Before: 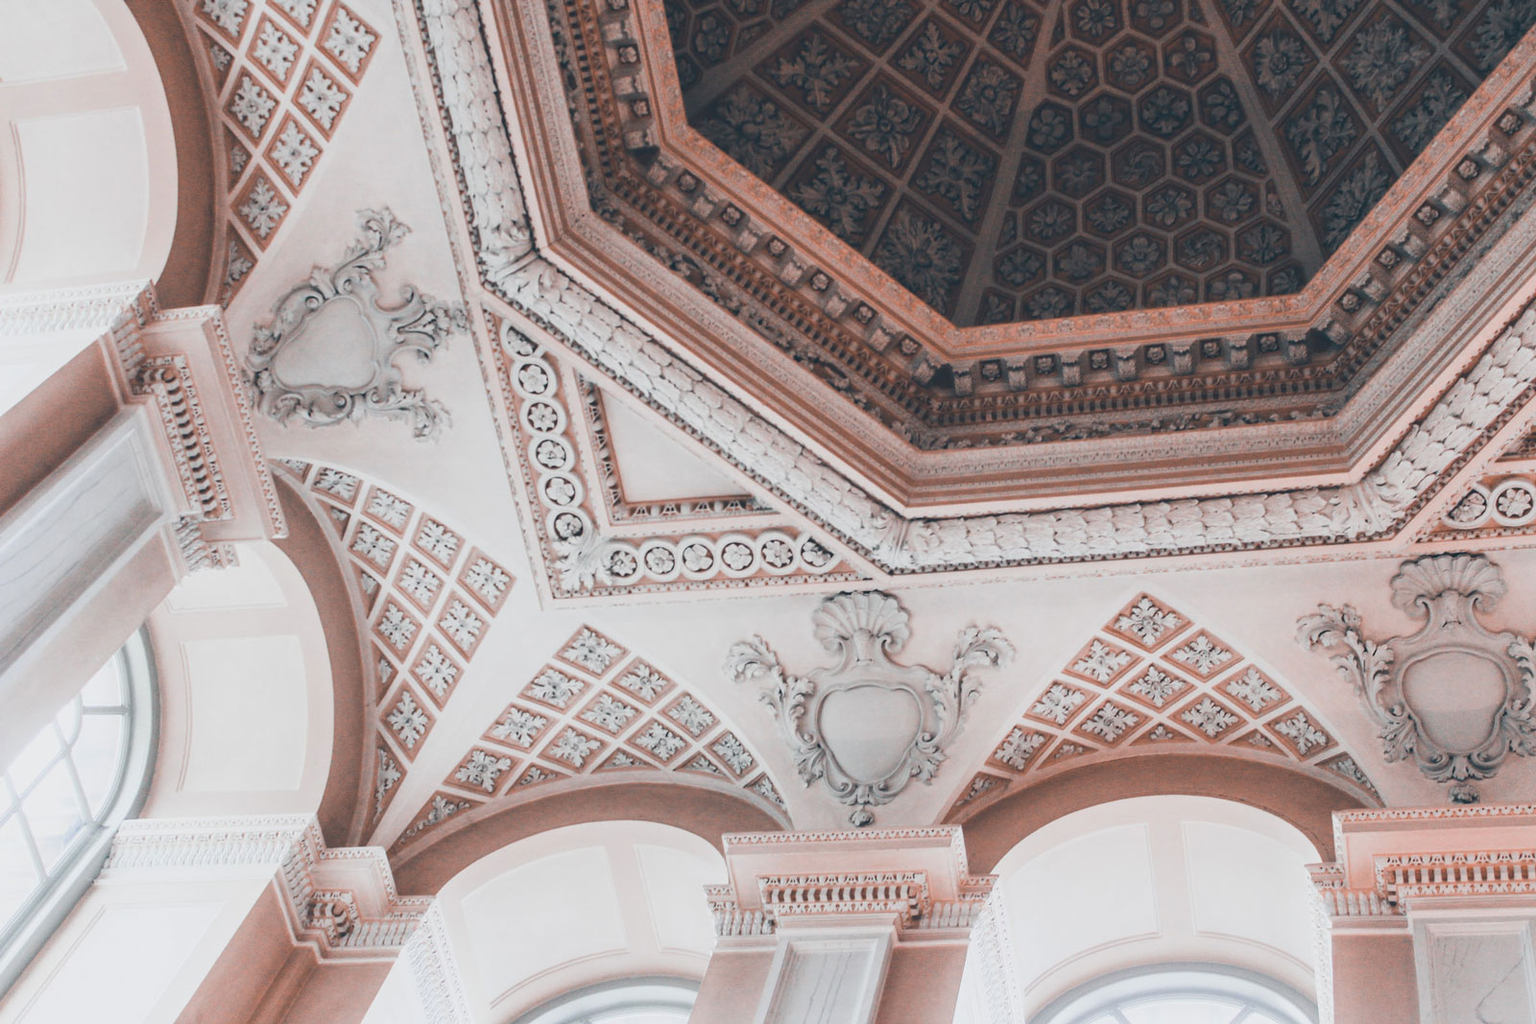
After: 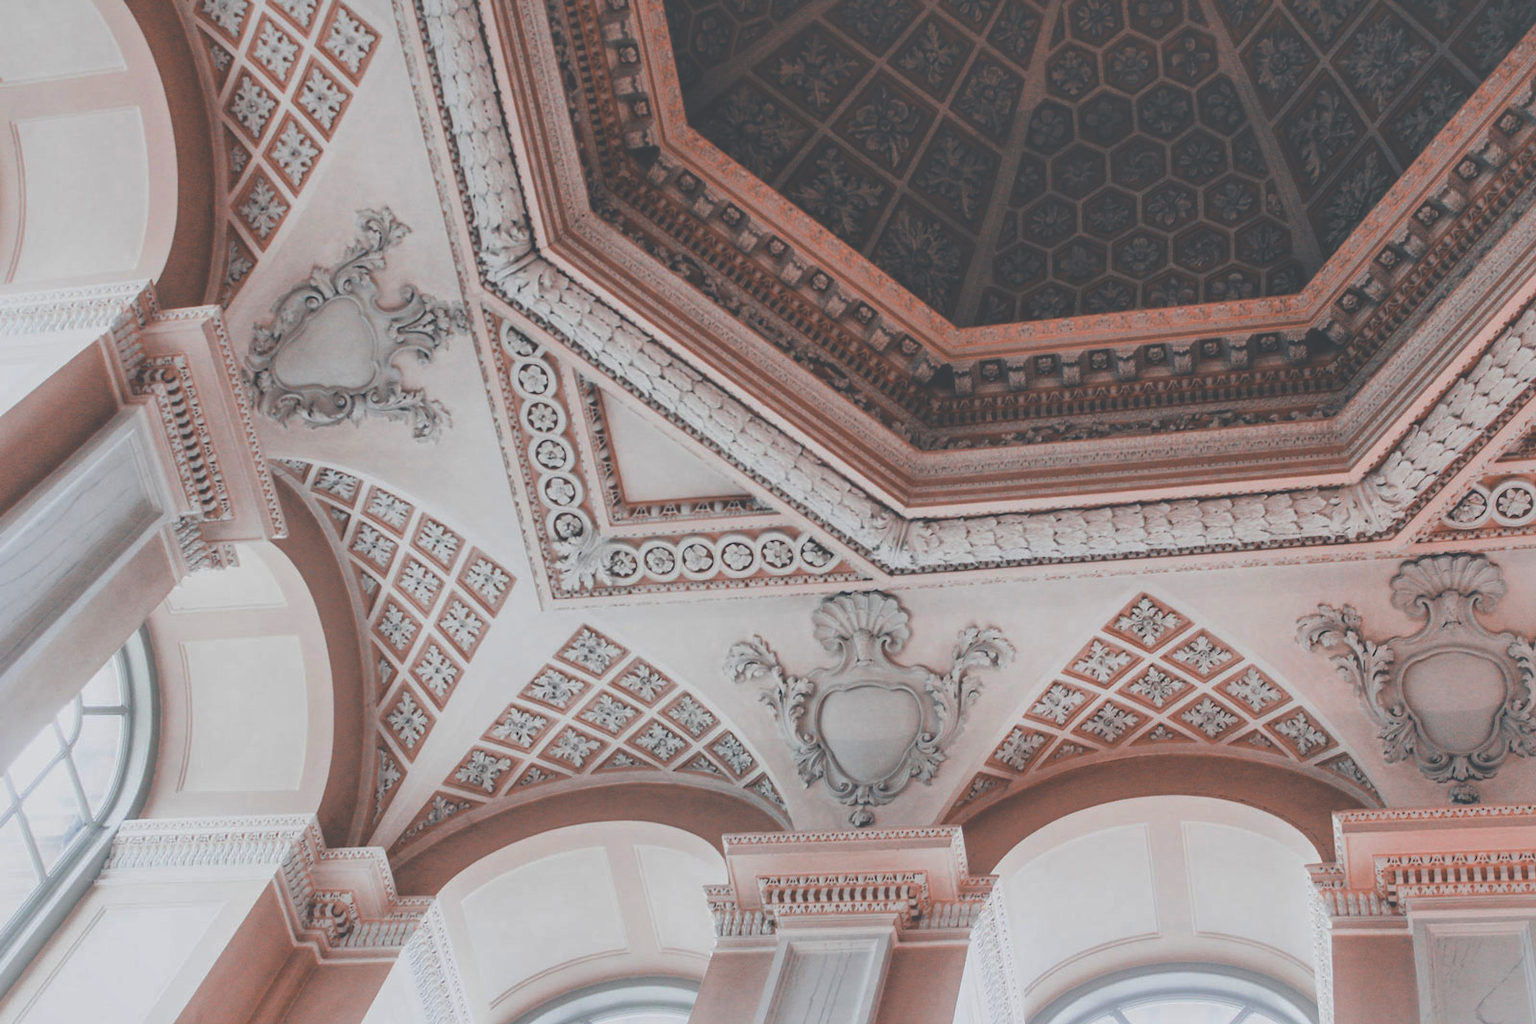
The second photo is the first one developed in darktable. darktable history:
rgb curve: curves: ch0 [(0, 0.186) (0.314, 0.284) (0.775, 0.708) (1, 1)], compensate middle gray true, preserve colors none
shadows and highlights: on, module defaults
